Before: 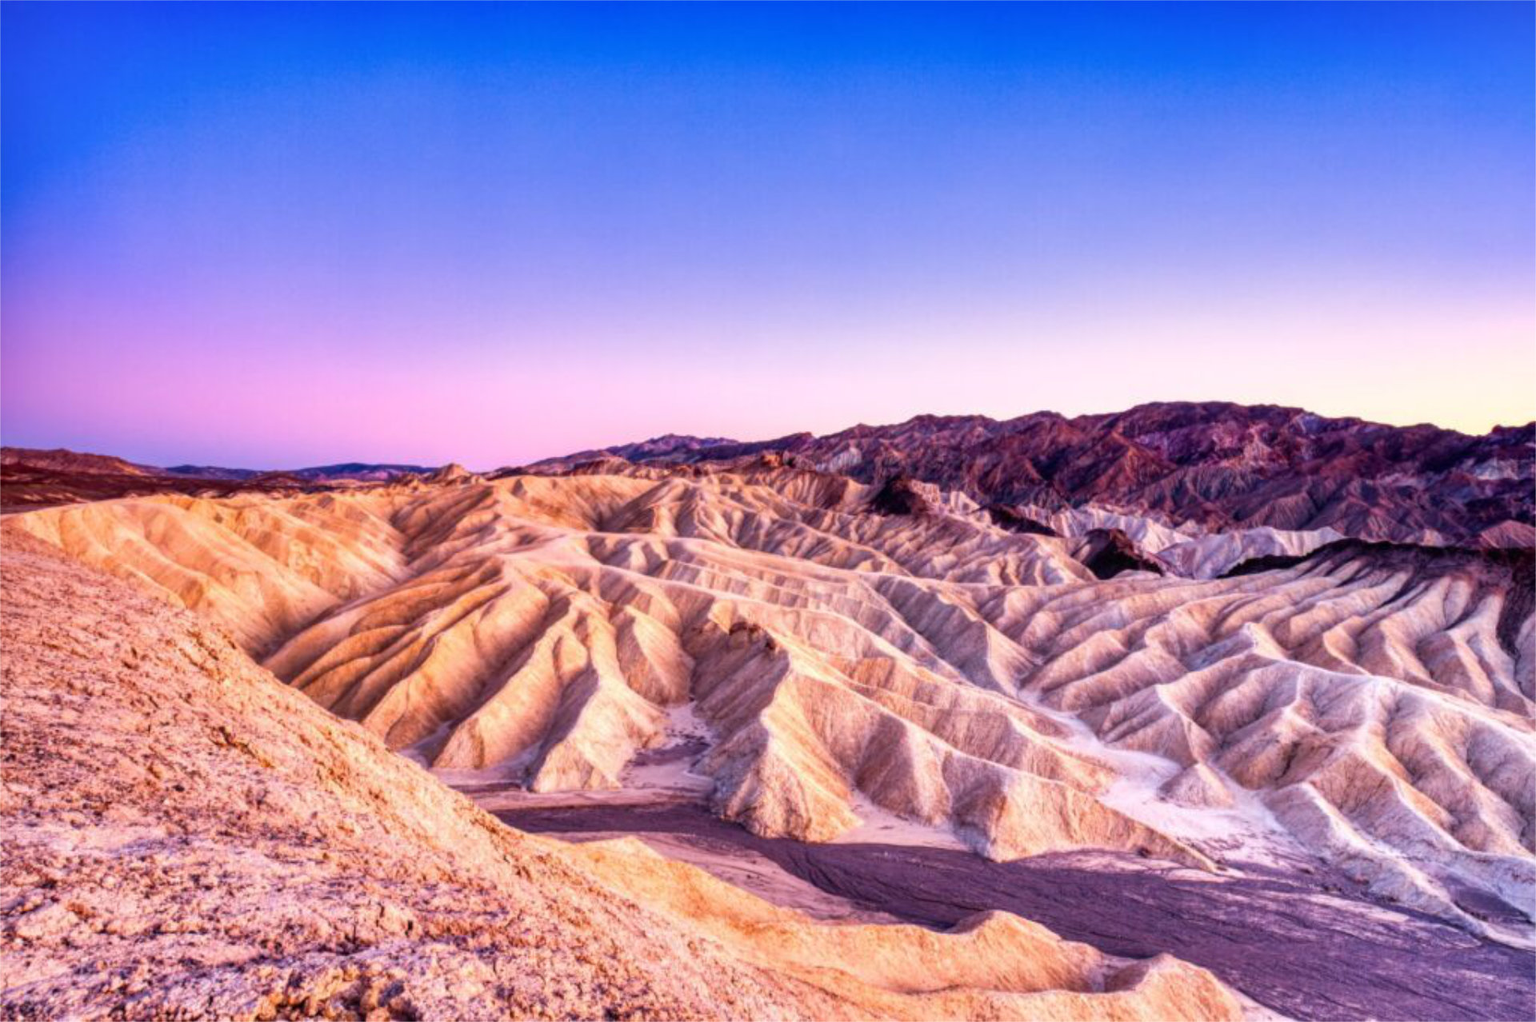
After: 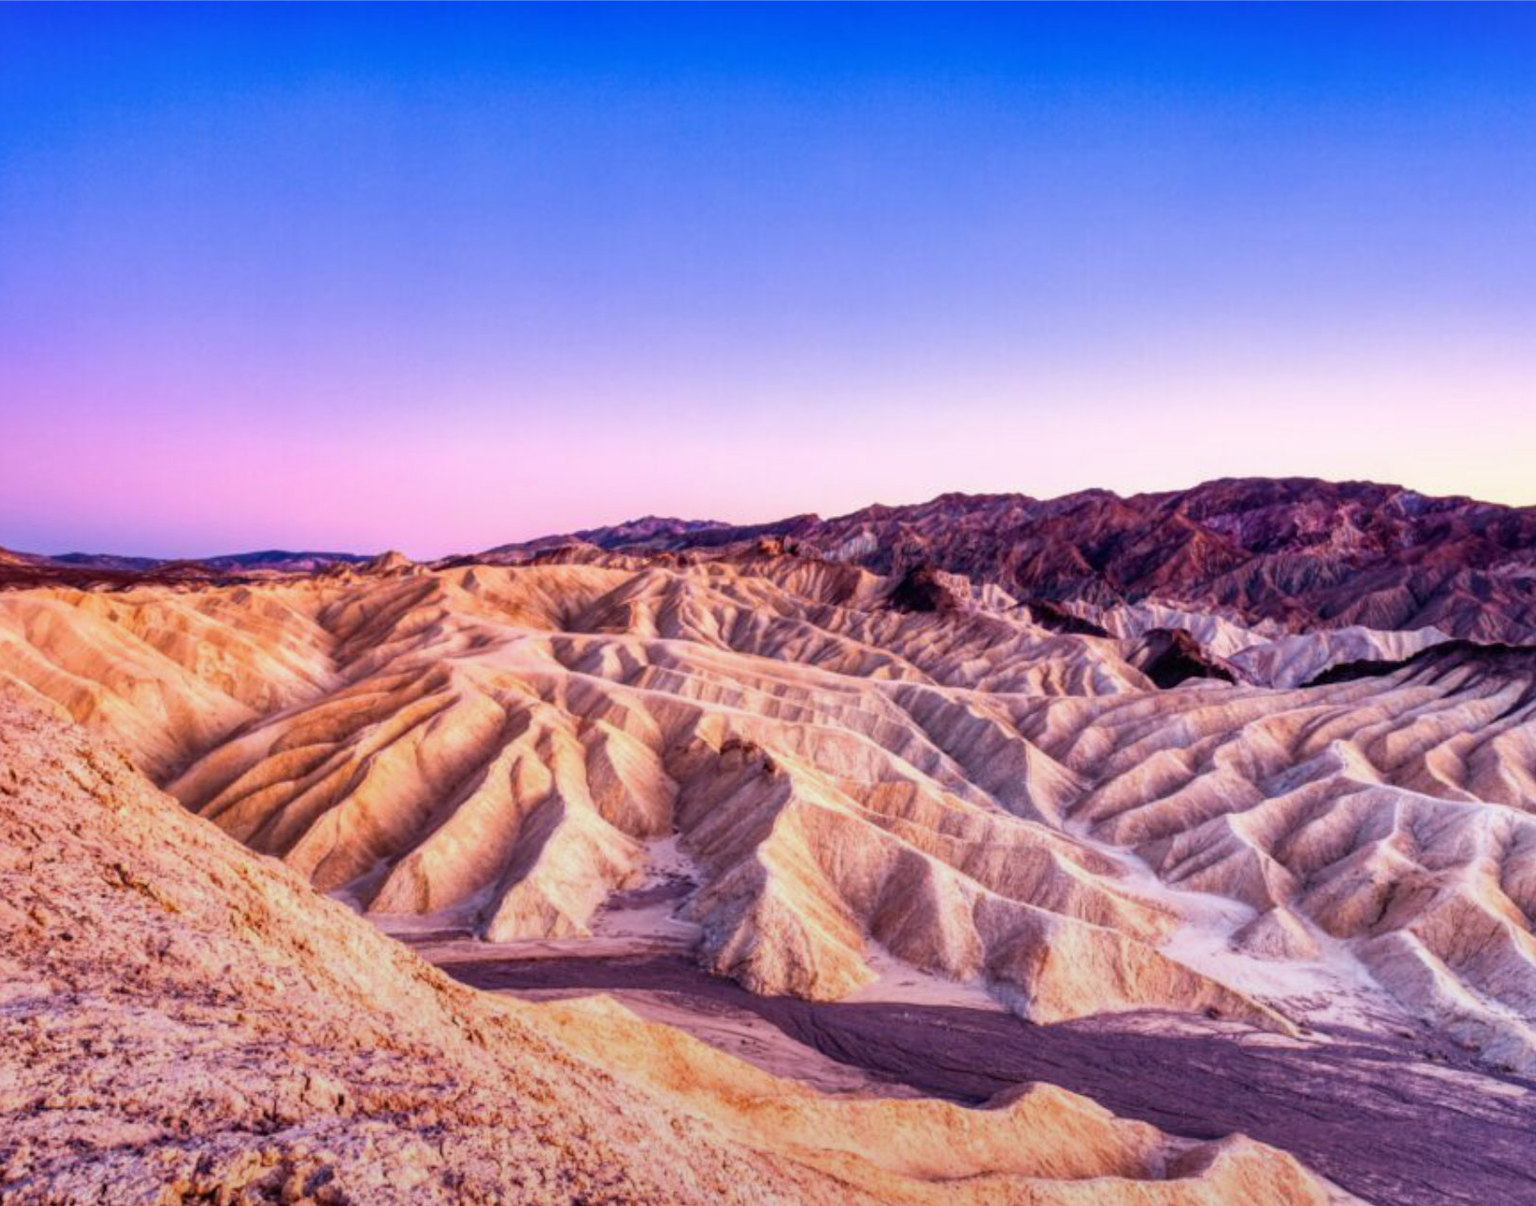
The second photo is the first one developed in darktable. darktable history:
crop: left 8.026%, right 7.374%
graduated density: rotation -180°, offset 27.42
